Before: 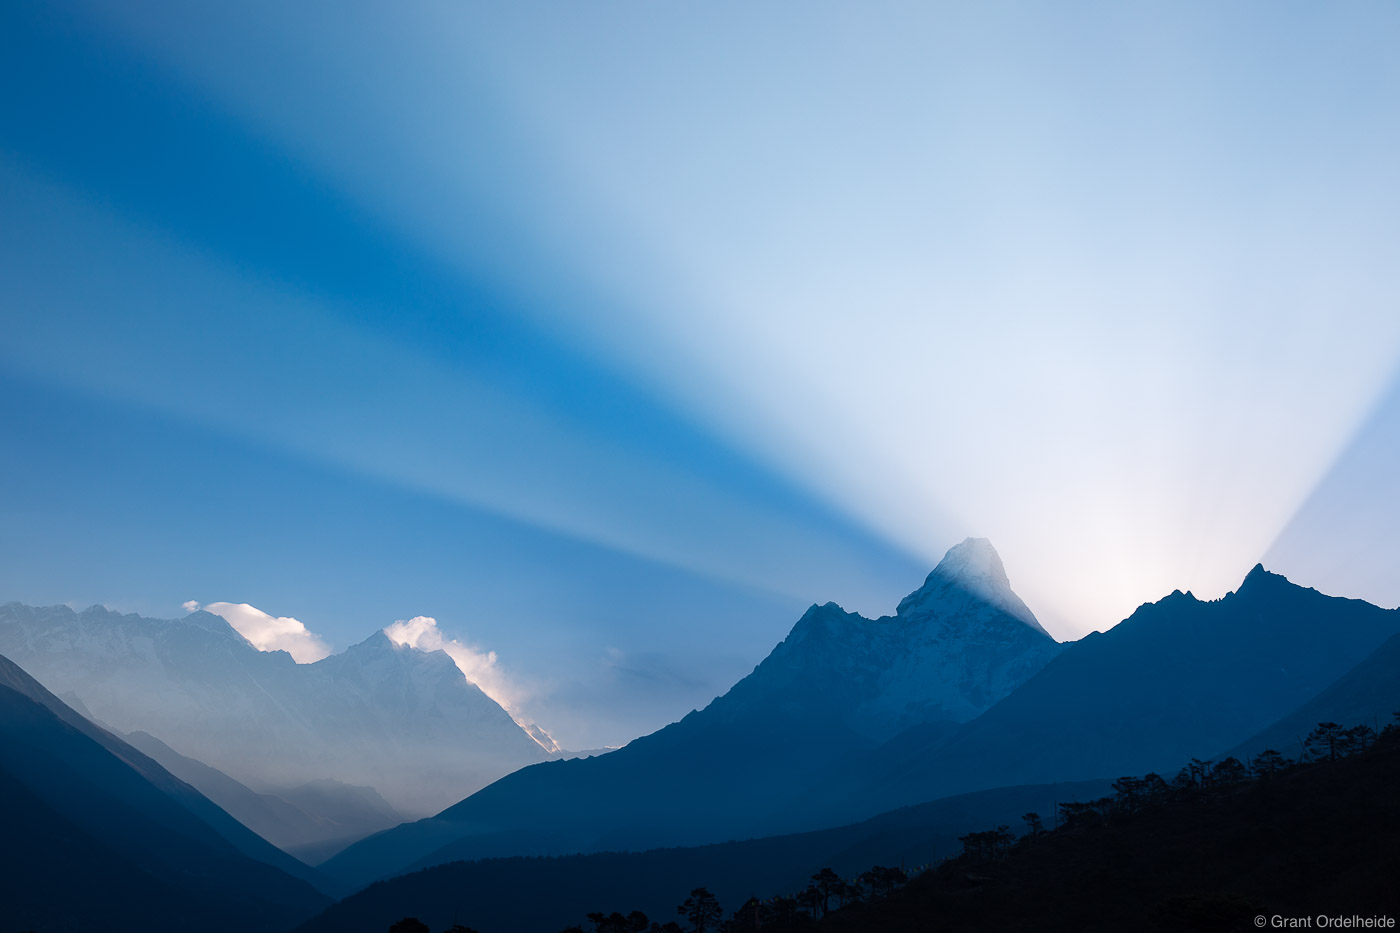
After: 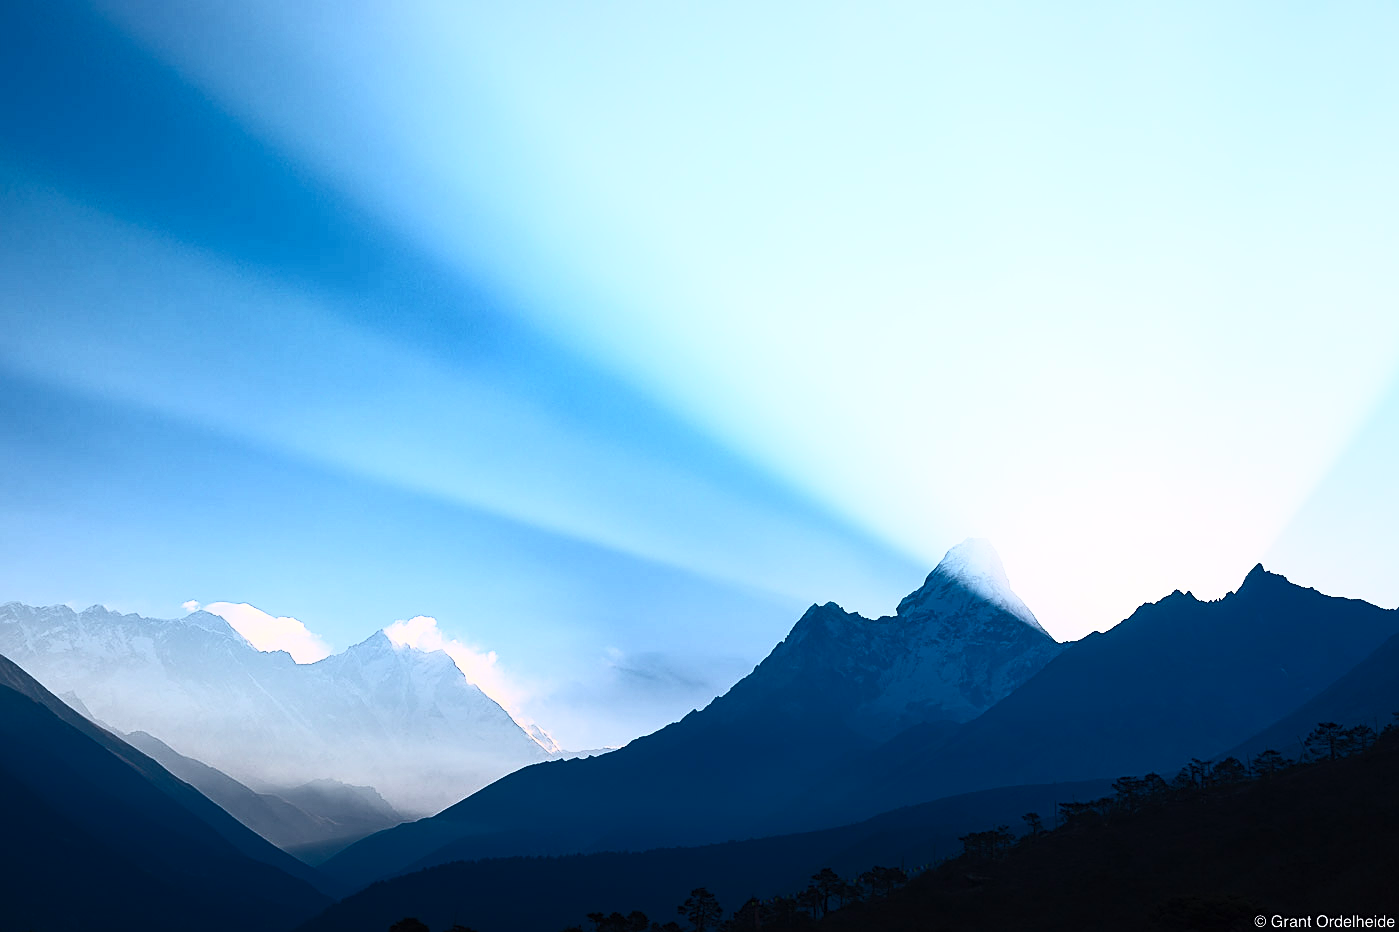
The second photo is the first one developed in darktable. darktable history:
contrast brightness saturation: contrast 0.62, brightness 0.332, saturation 0.141
sharpen: on, module defaults
